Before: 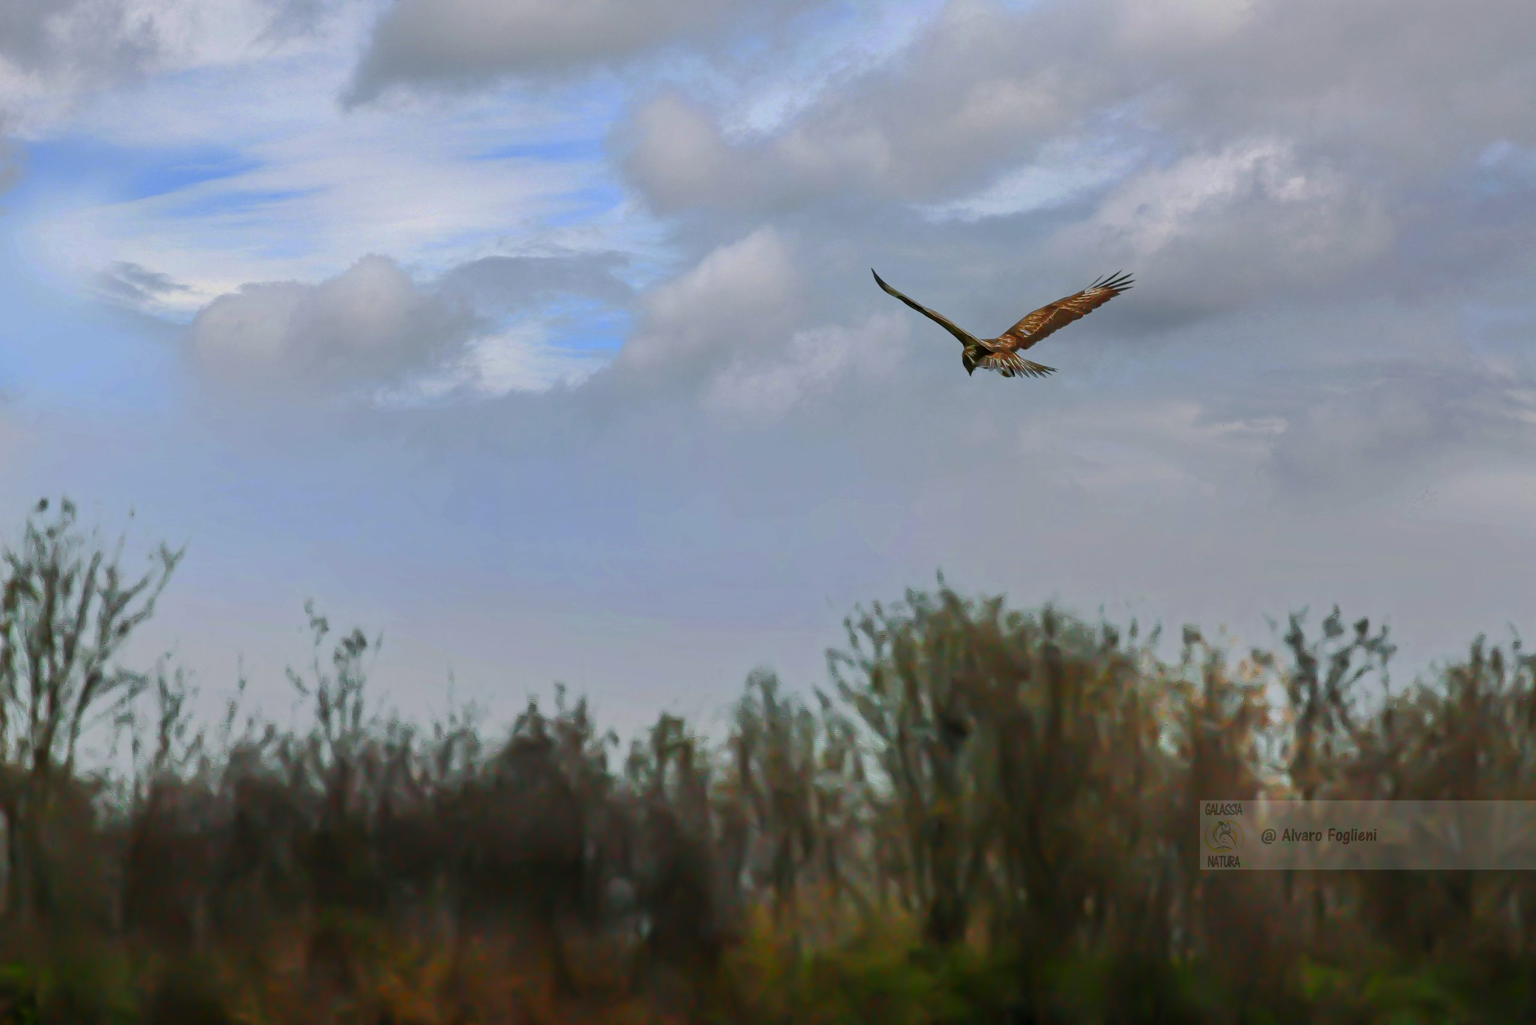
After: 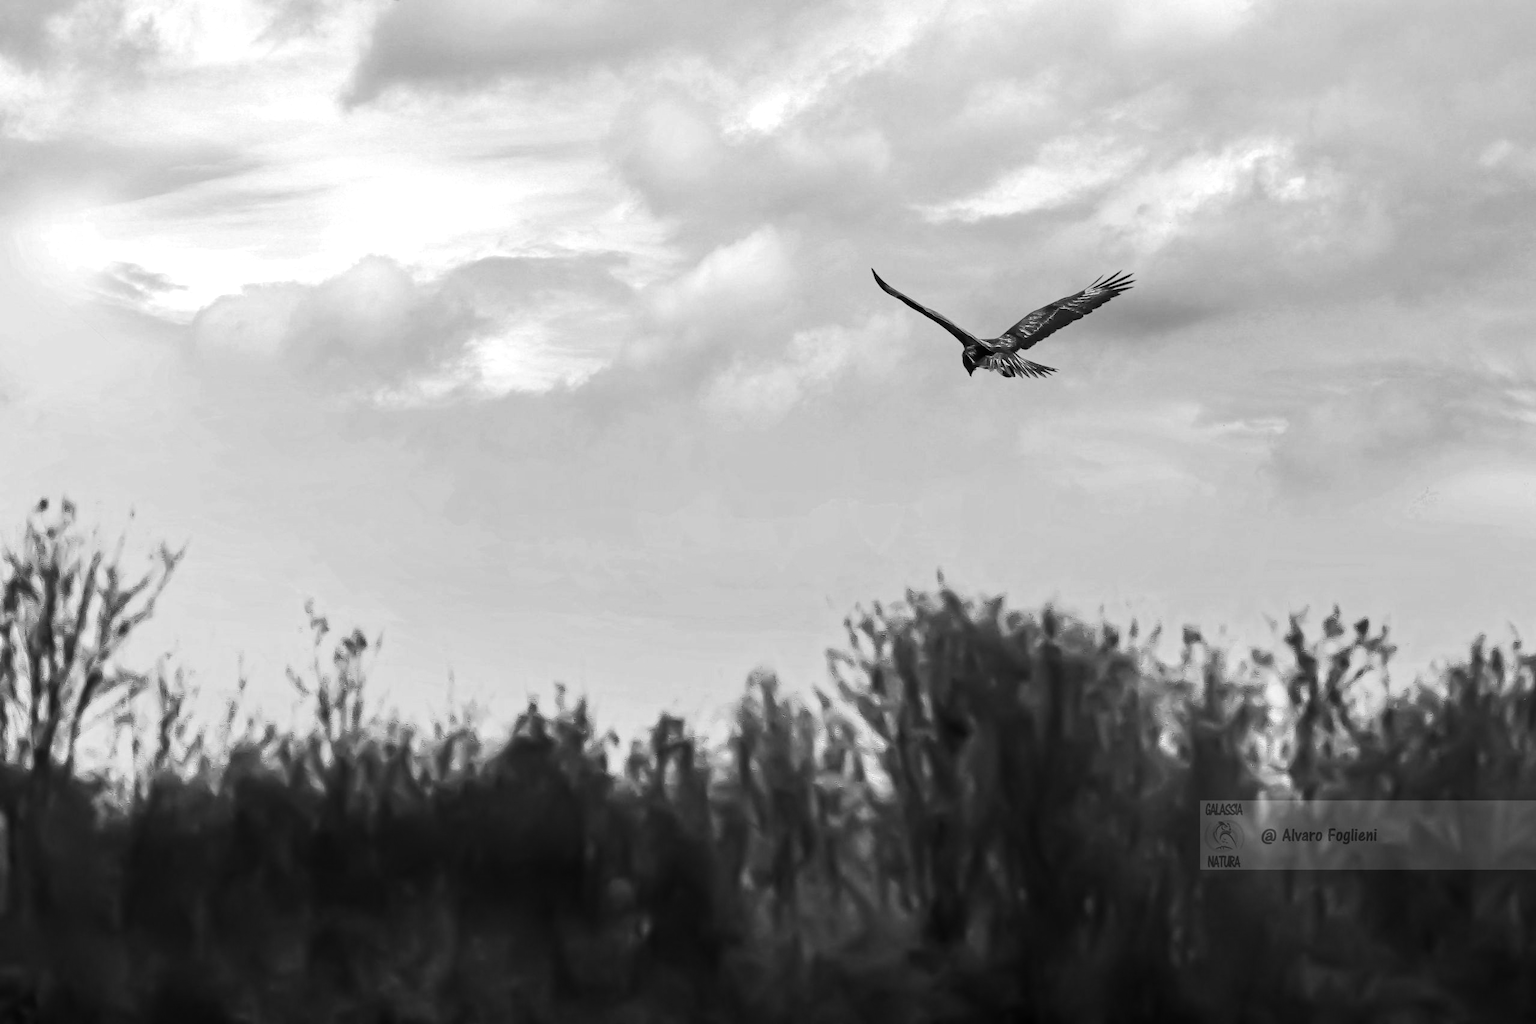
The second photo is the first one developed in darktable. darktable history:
tone equalizer: -8 EV -1.08 EV, -7 EV -1.01 EV, -6 EV -0.867 EV, -5 EV -0.578 EV, -3 EV 0.578 EV, -2 EV 0.867 EV, -1 EV 1.01 EV, +0 EV 1.08 EV, edges refinement/feathering 500, mask exposure compensation -1.57 EV, preserve details no
monochrome: on, module defaults
